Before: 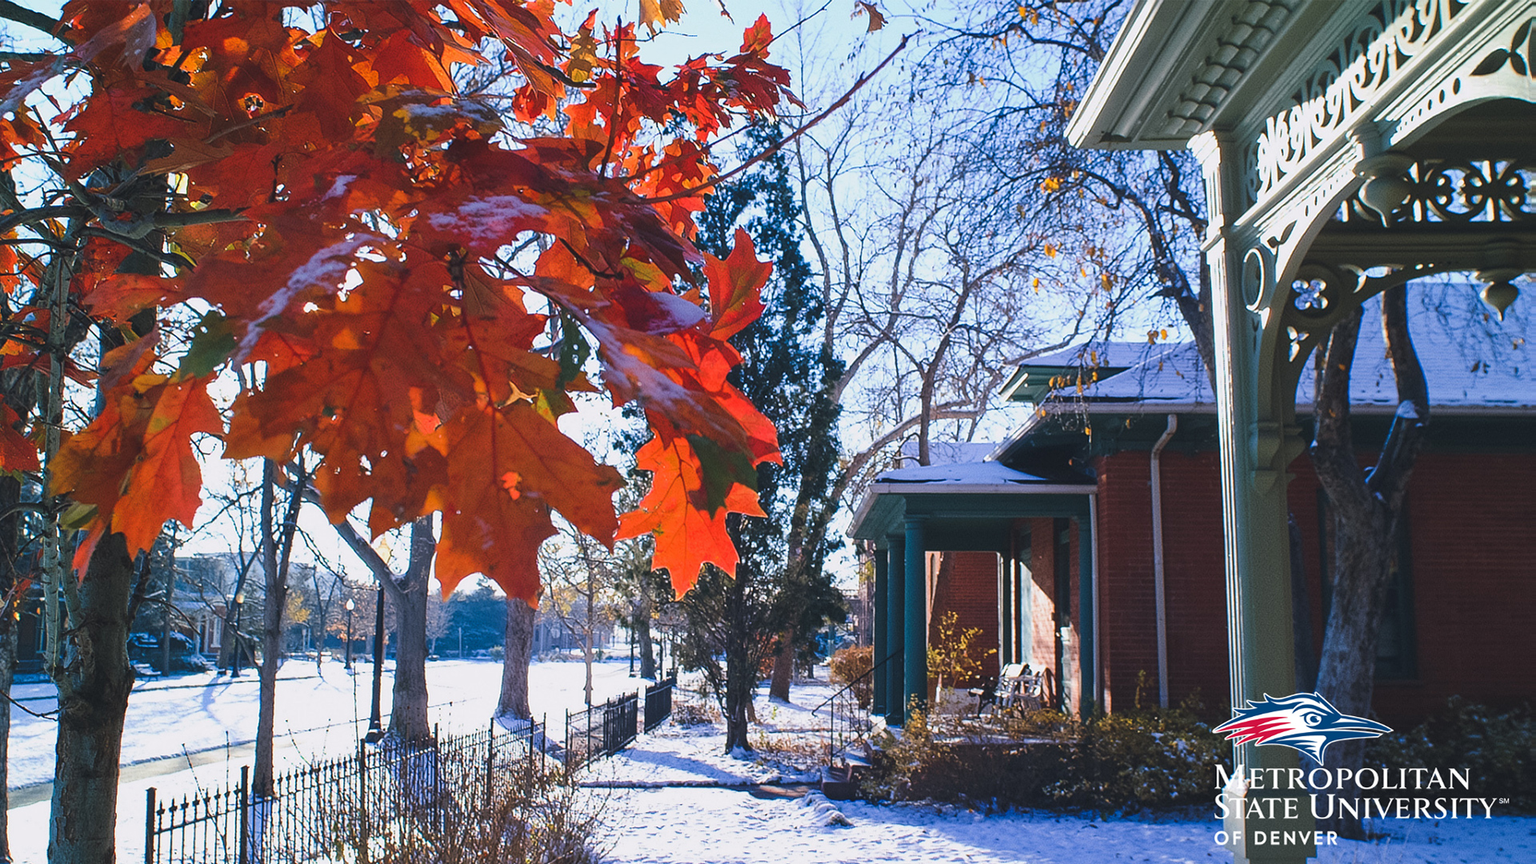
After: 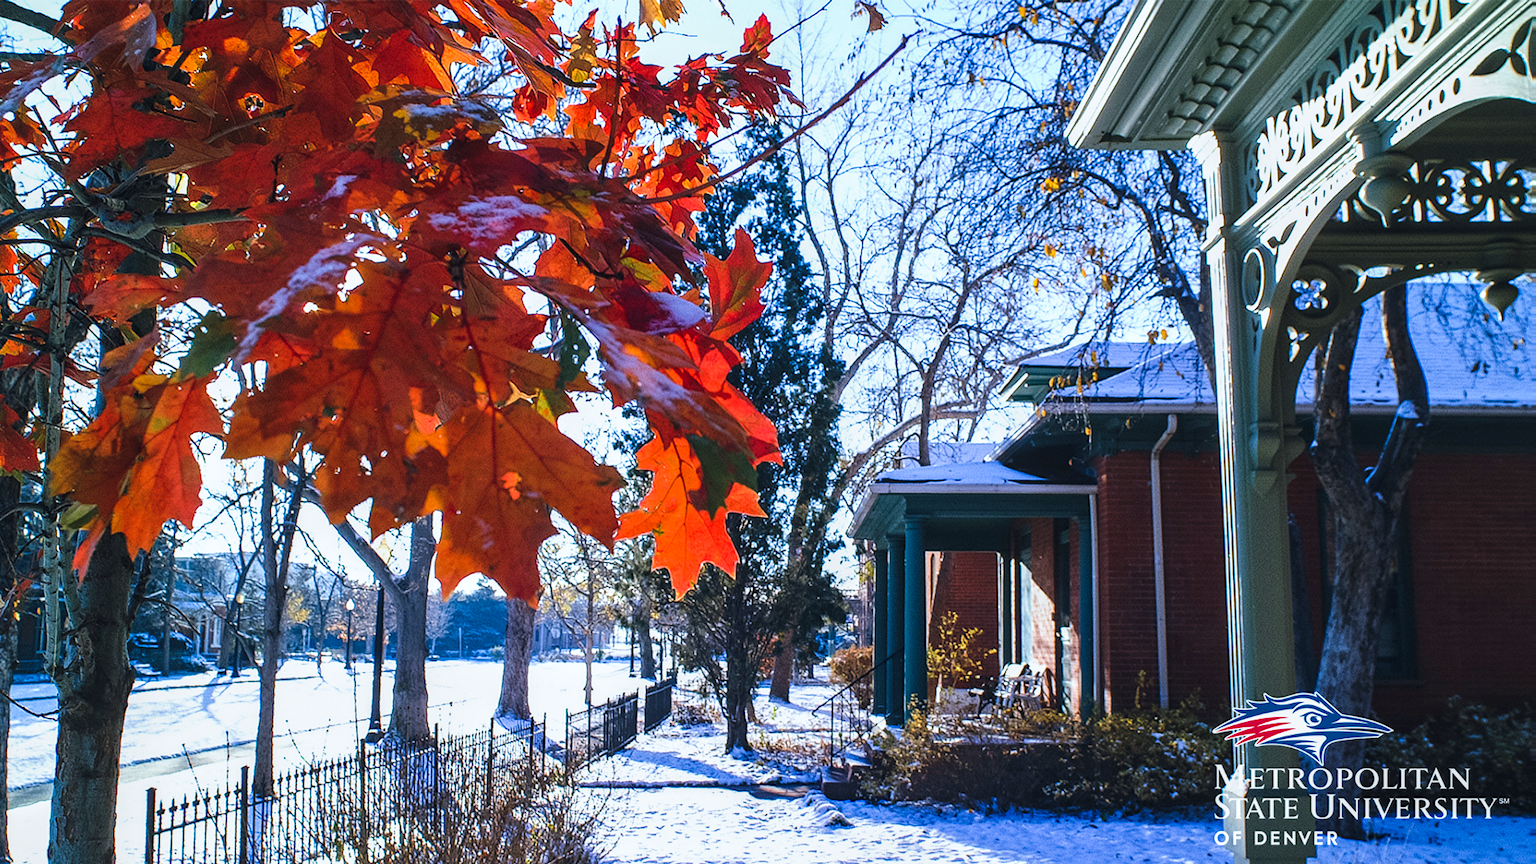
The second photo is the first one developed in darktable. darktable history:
local contrast: on, module defaults
tone curve: curves: ch0 [(0, 0) (0.003, 0.001) (0.011, 0.005) (0.025, 0.011) (0.044, 0.02) (0.069, 0.031) (0.1, 0.045) (0.136, 0.077) (0.177, 0.124) (0.224, 0.181) (0.277, 0.245) (0.335, 0.316) (0.399, 0.393) (0.468, 0.477) (0.543, 0.568) (0.623, 0.666) (0.709, 0.771) (0.801, 0.871) (0.898, 0.965) (1, 1)], preserve colors none
white balance: red 0.925, blue 1.046
